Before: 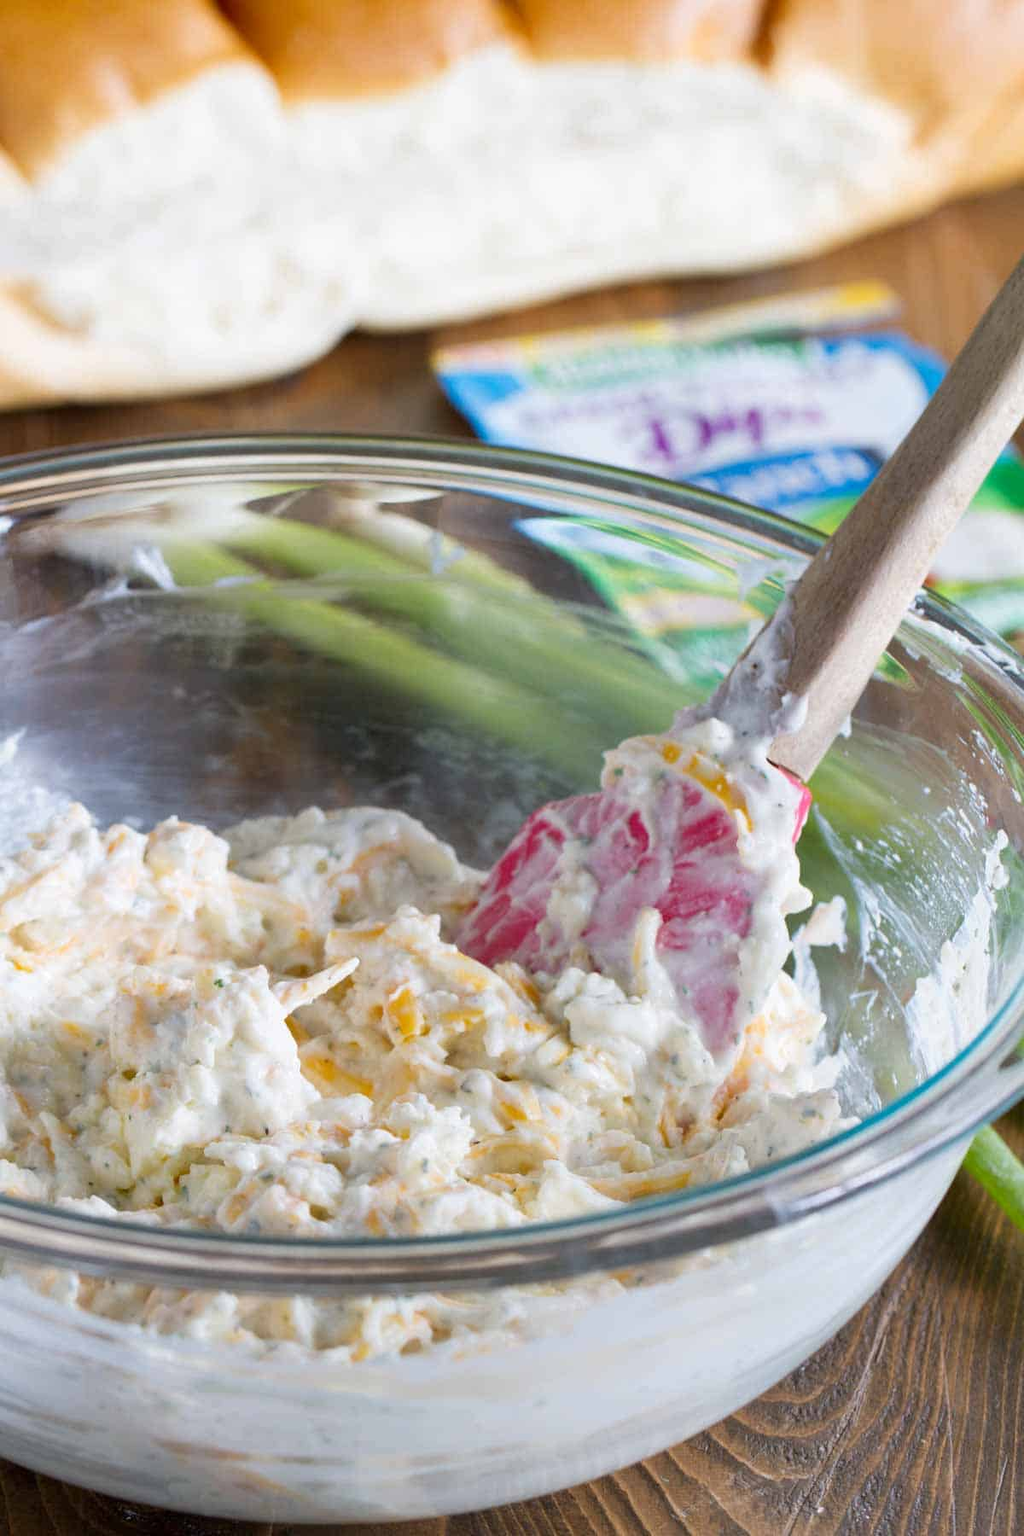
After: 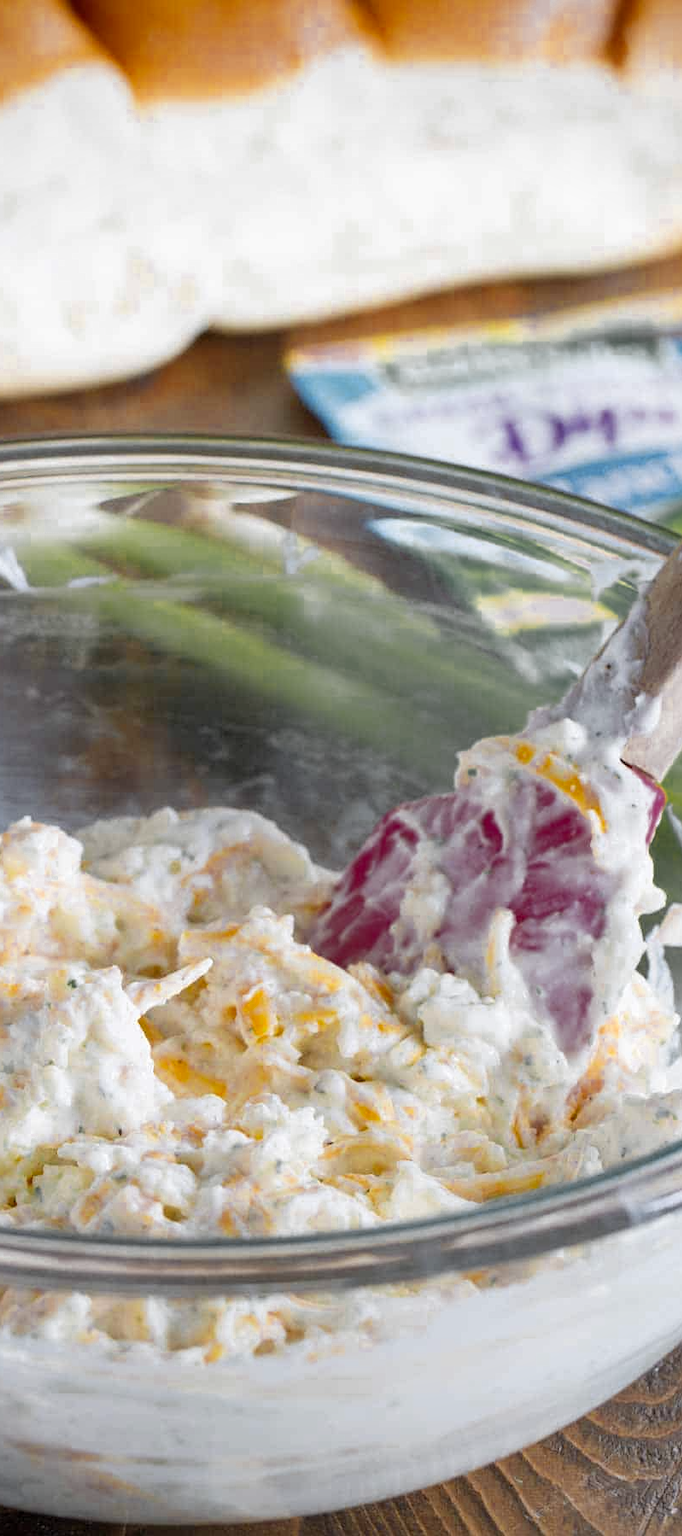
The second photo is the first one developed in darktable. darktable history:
sharpen: amount 0.201
contrast brightness saturation: contrast 0.033, brightness 0.062, saturation 0.12
color zones: curves: ch0 [(0.035, 0.242) (0.25, 0.5) (0.384, 0.214) (0.488, 0.255) (0.75, 0.5)]; ch1 [(0.063, 0.379) (0.25, 0.5) (0.354, 0.201) (0.489, 0.085) (0.729, 0.271)]; ch2 [(0.25, 0.5) (0.38, 0.517) (0.442, 0.51) (0.735, 0.456)]
vignetting: fall-off radius 60.7%, saturation -0.028, unbound false
crop and rotate: left 14.407%, right 18.98%
